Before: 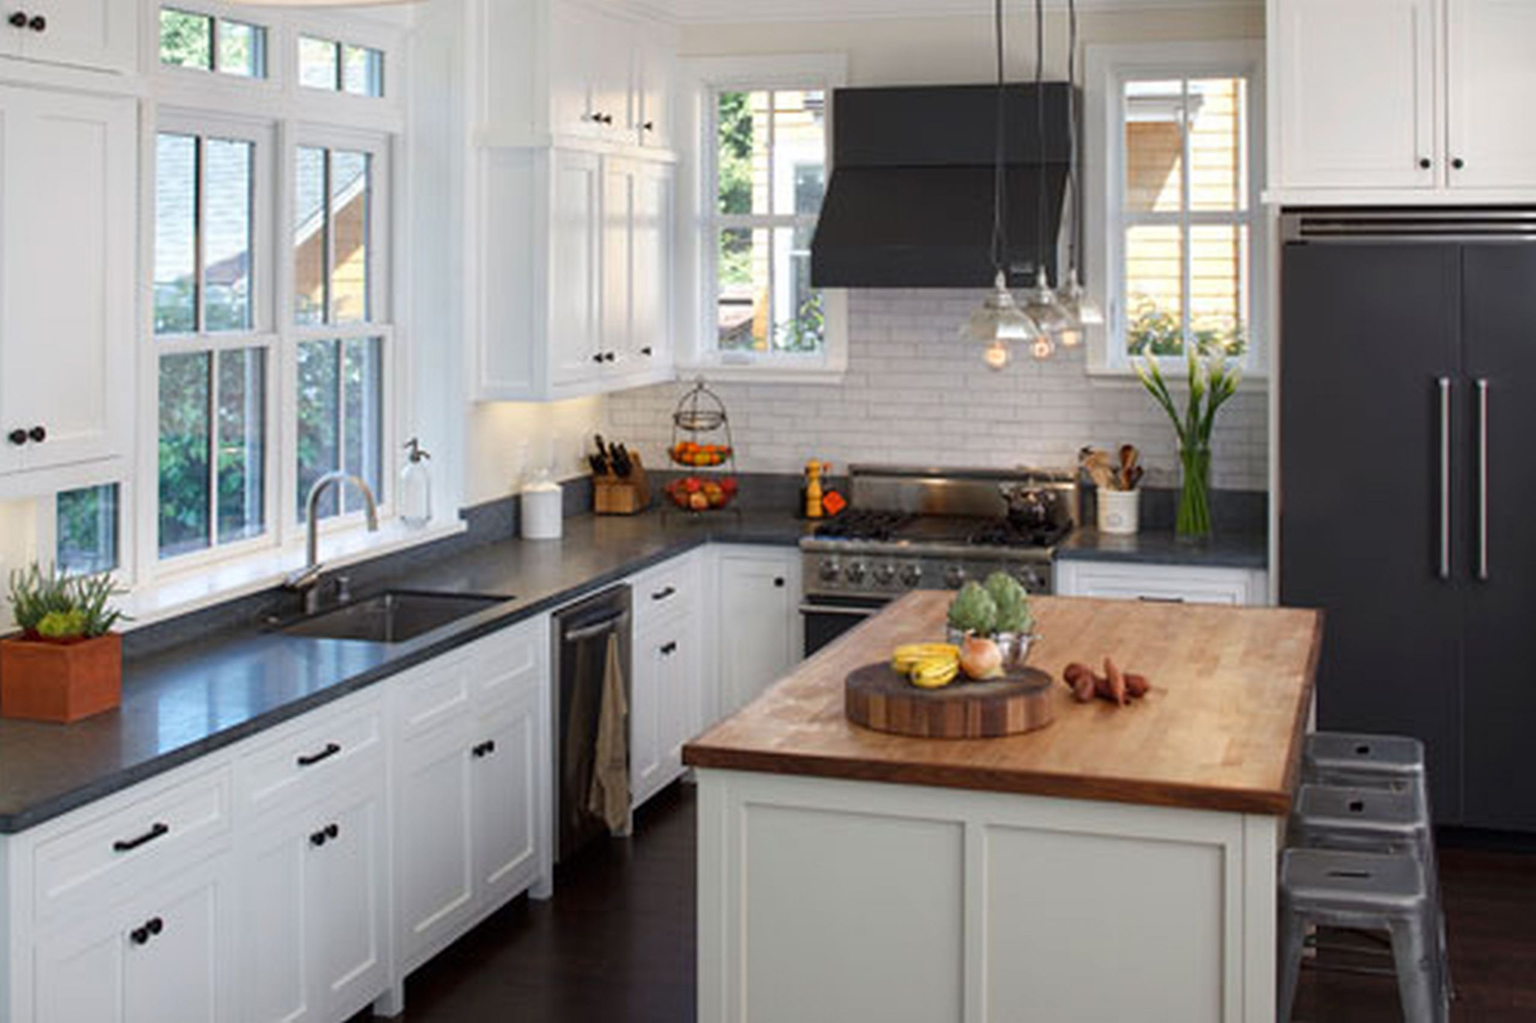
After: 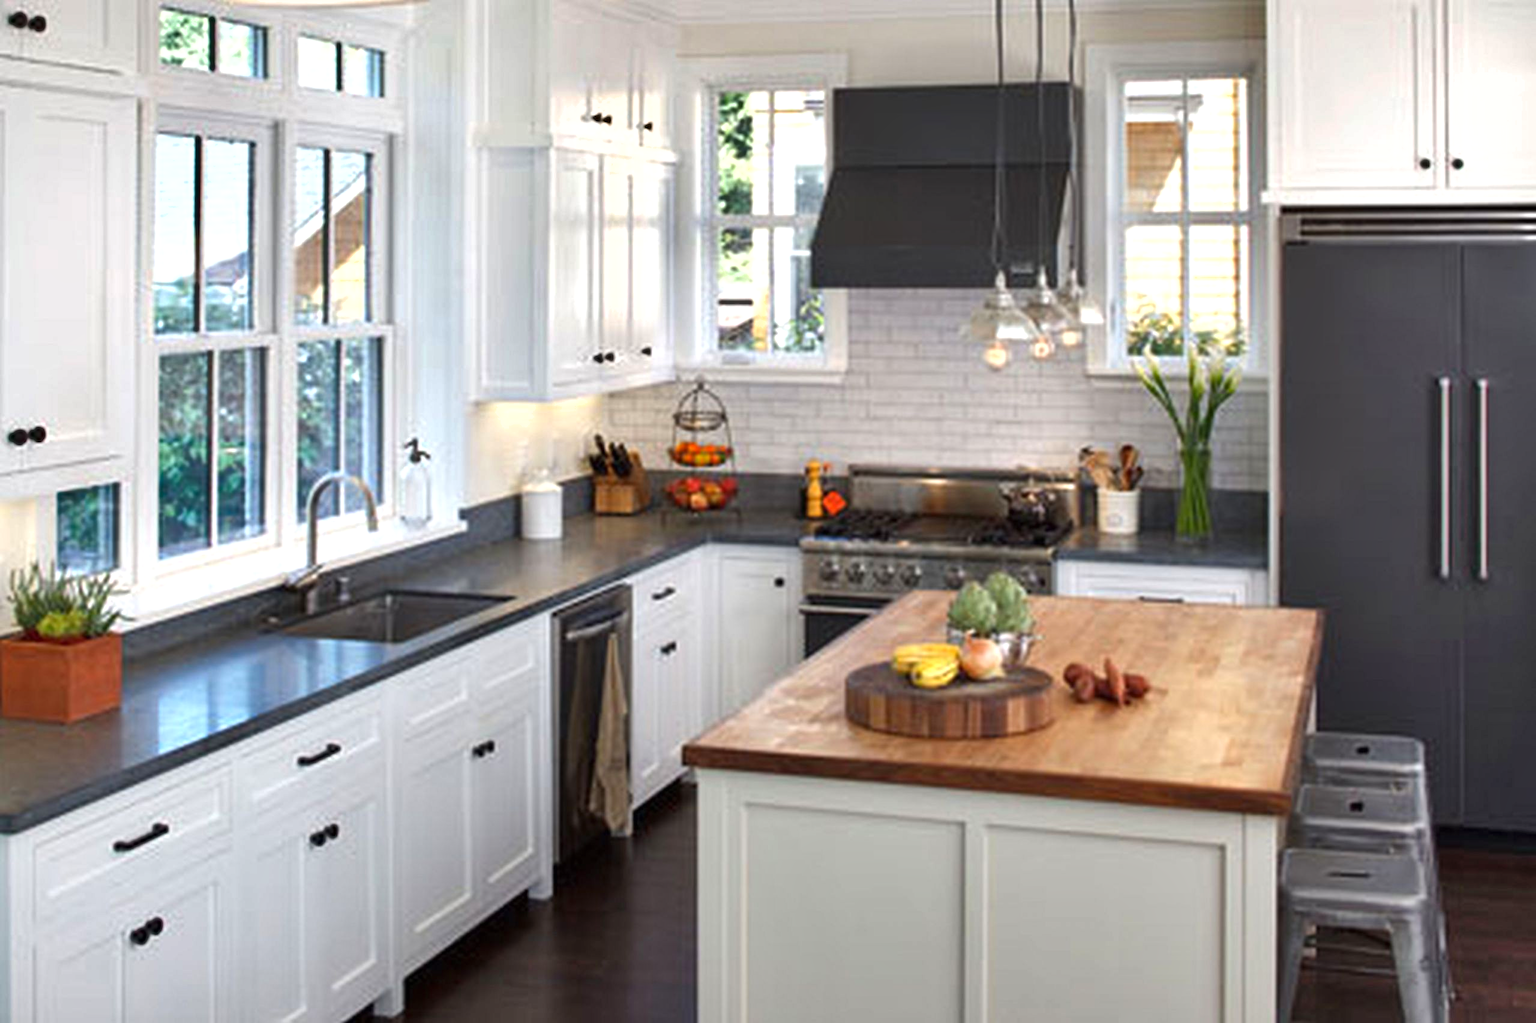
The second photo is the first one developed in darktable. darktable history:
shadows and highlights: soften with gaussian
exposure: black level correction 0, exposure 0.499 EV, compensate highlight preservation false
